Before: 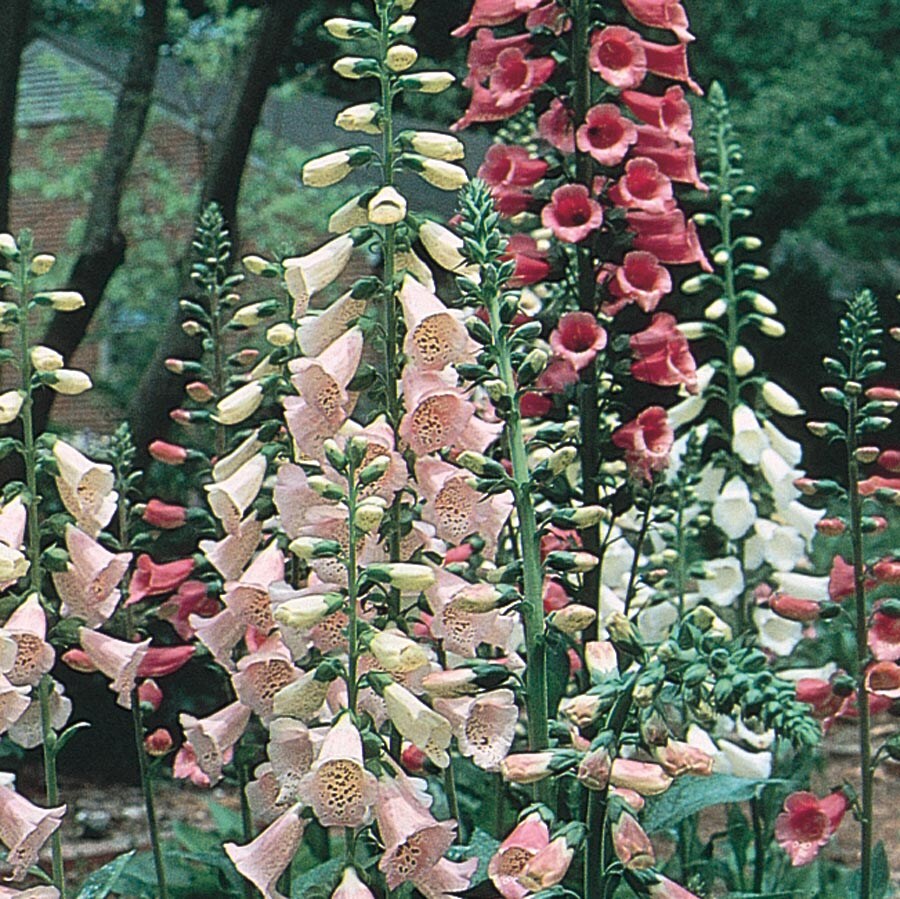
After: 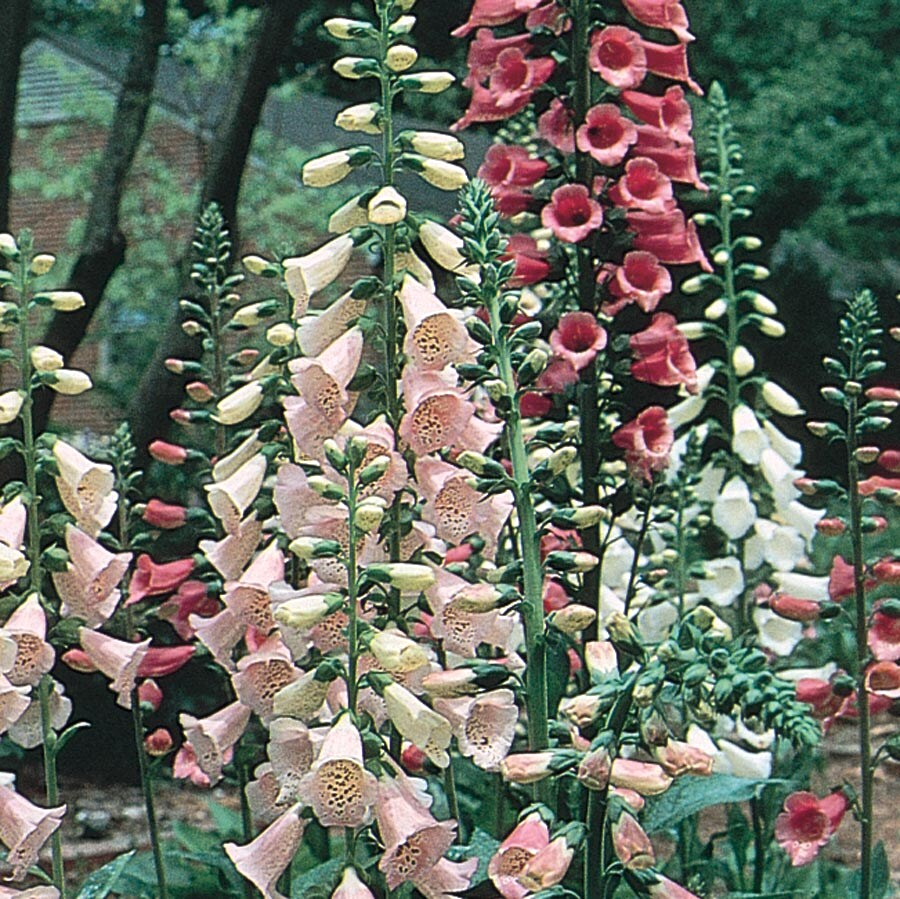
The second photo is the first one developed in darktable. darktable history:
tone equalizer: edges refinement/feathering 500, mask exposure compensation -1.57 EV, preserve details no
local contrast: mode bilateral grid, contrast 20, coarseness 50, detail 120%, midtone range 0.2
